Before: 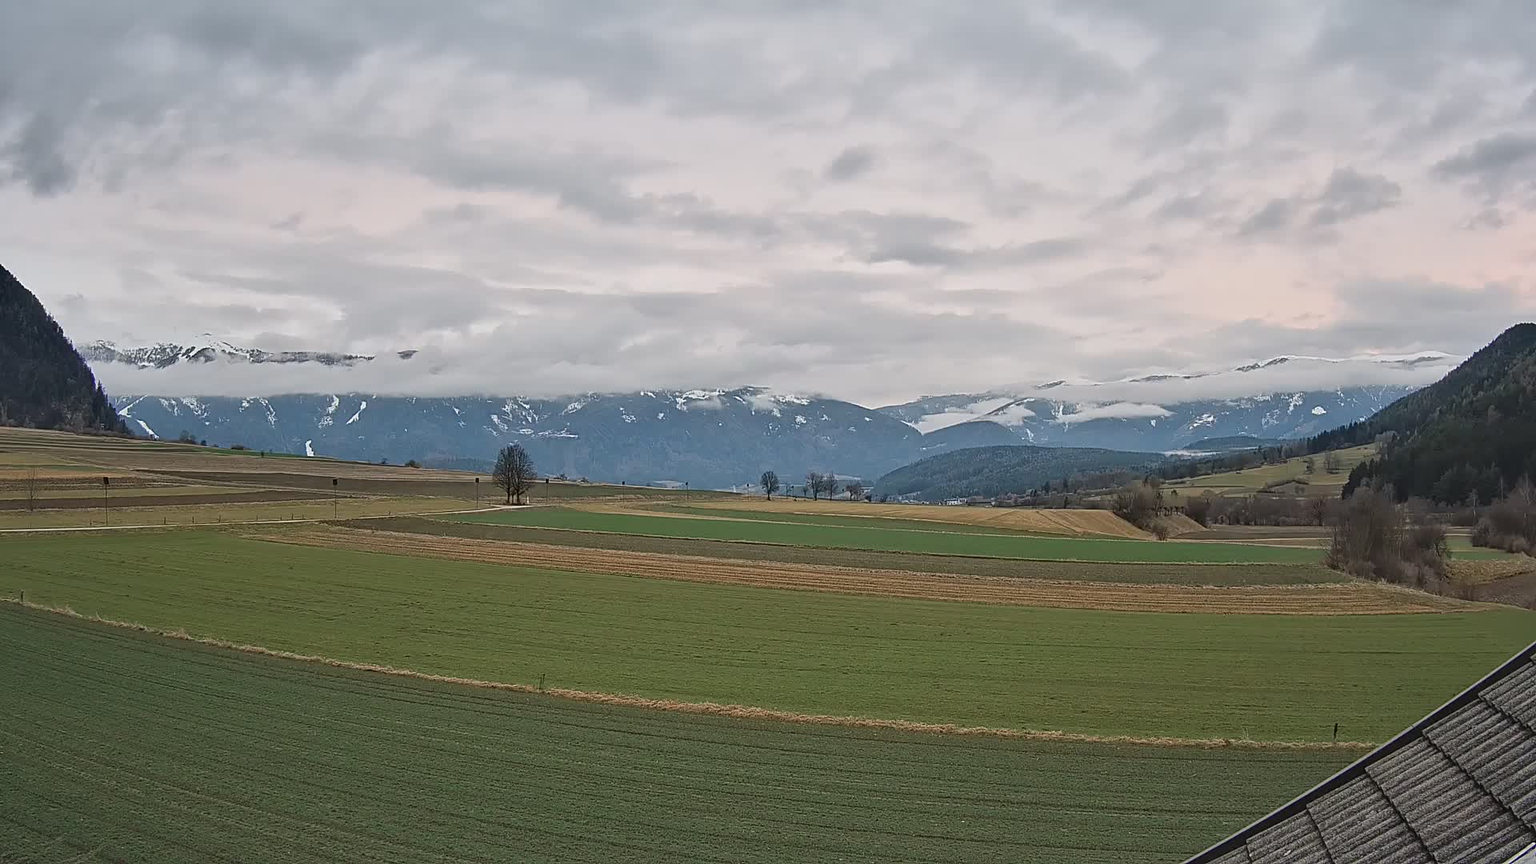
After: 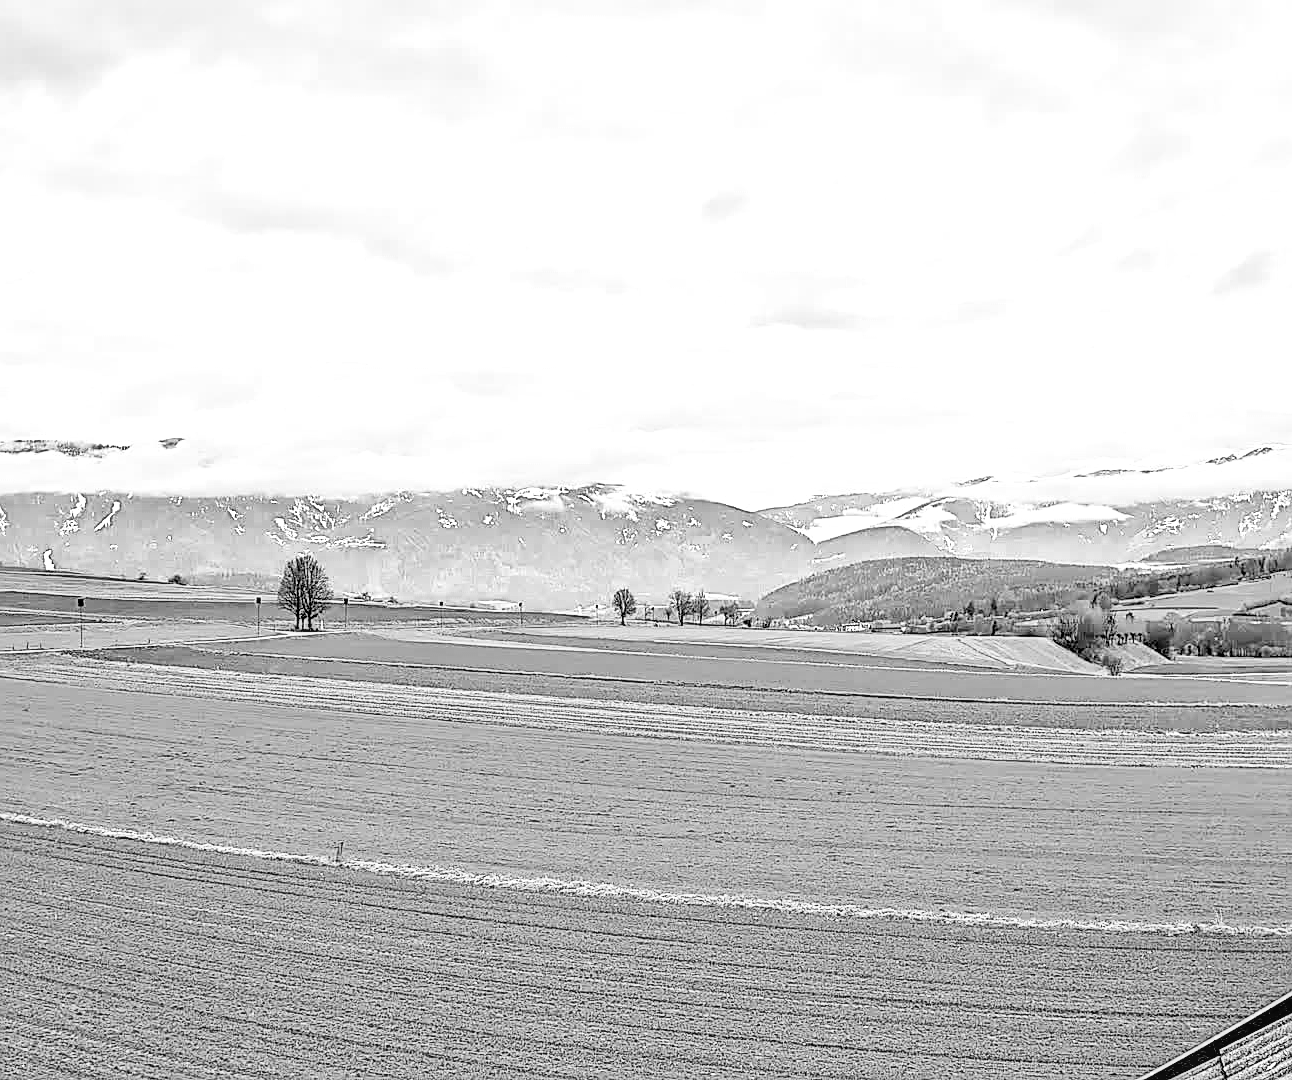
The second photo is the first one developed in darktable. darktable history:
color zones: curves: ch0 [(0, 0.613) (0.01, 0.613) (0.245, 0.448) (0.498, 0.529) (0.642, 0.665) (0.879, 0.777) (0.99, 0.613)]; ch1 [(0, 0) (0.143, 0) (0.286, 0) (0.429, 0) (0.571, 0) (0.714, 0) (0.857, 0)]
crop and rotate: left 17.614%, right 15.089%
base curve: curves: ch0 [(0, 0) (0.007, 0.004) (0.027, 0.03) (0.046, 0.07) (0.207, 0.54) (0.442, 0.872) (0.673, 0.972) (1, 1)]
color correction: highlights a* 9.04, highlights b* 8.46, shadows a* 39.48, shadows b* 39.82, saturation 0.793
exposure: black level correction 0.01, exposure 0.017 EV, compensate highlight preservation false
sharpen: on, module defaults
tone equalizer: -7 EV 0.146 EV, -6 EV 0.635 EV, -5 EV 1.16 EV, -4 EV 1.32 EV, -3 EV 1.13 EV, -2 EV 0.6 EV, -1 EV 0.152 EV
local contrast: detail 130%
